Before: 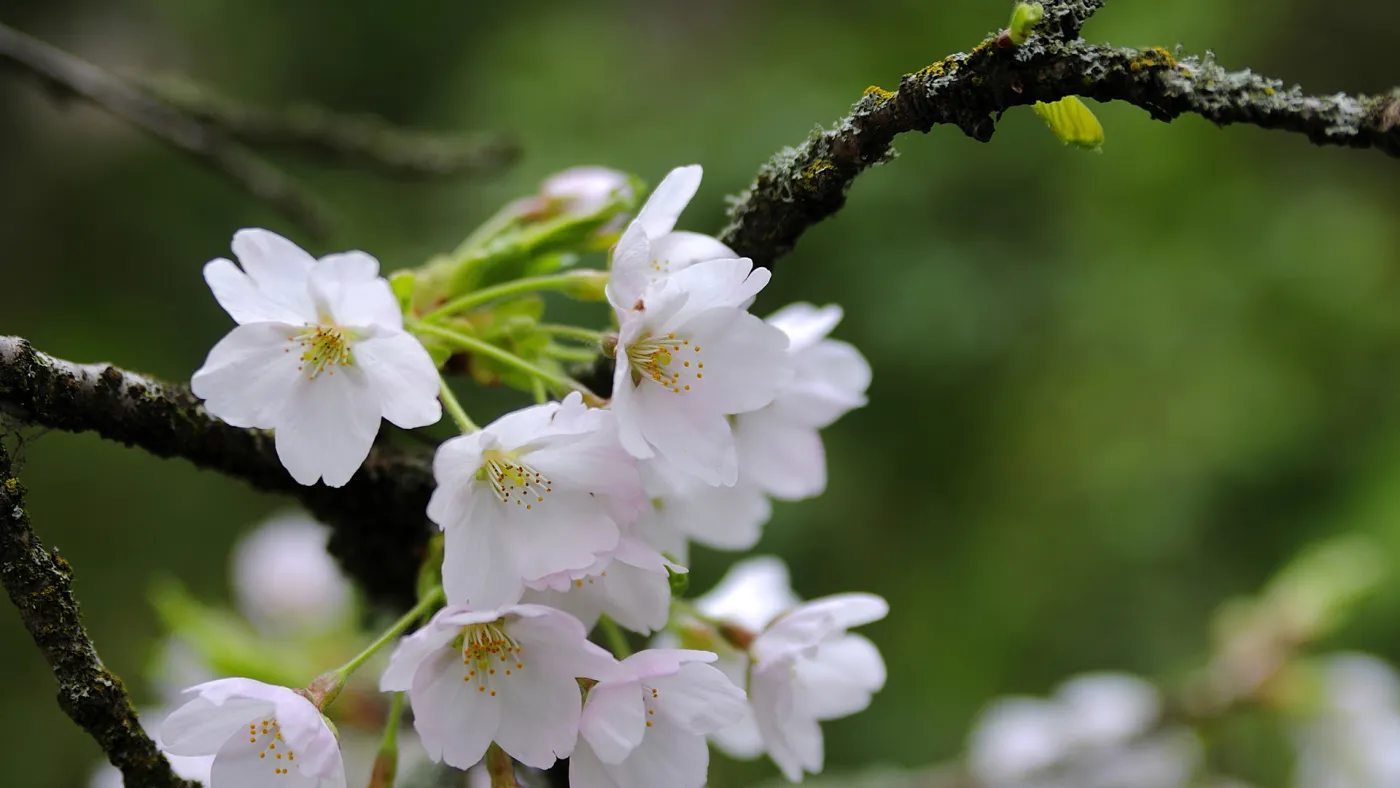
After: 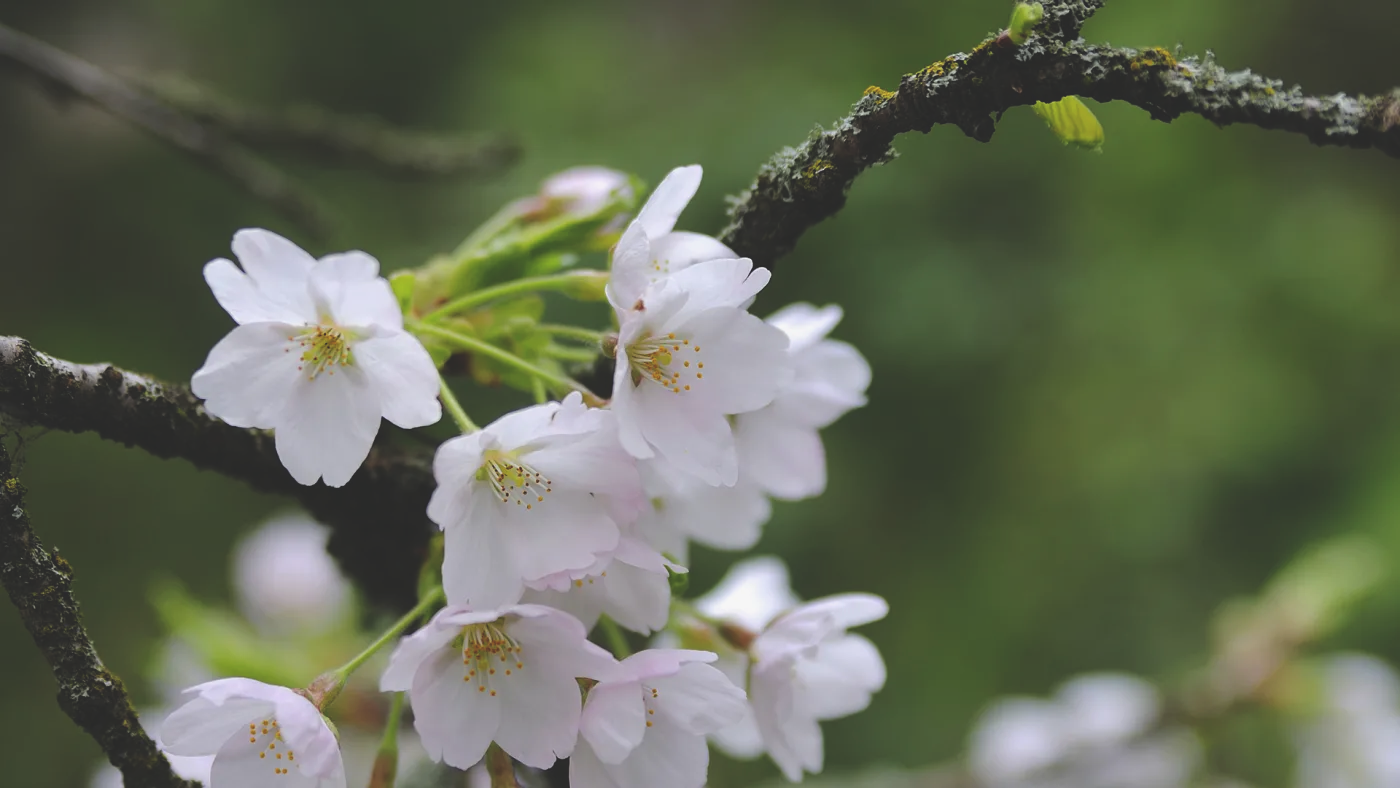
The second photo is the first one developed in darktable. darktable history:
exposure: black level correction -0.025, exposure -0.12 EV, compensate highlight preservation false
